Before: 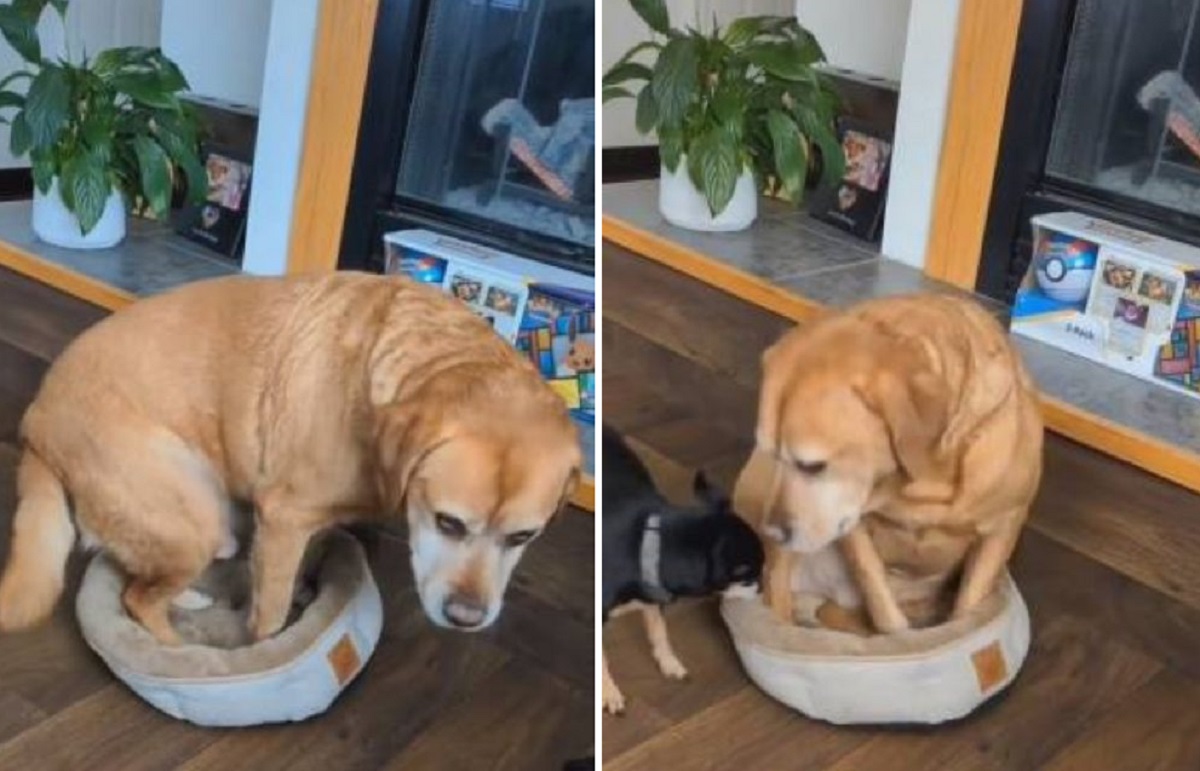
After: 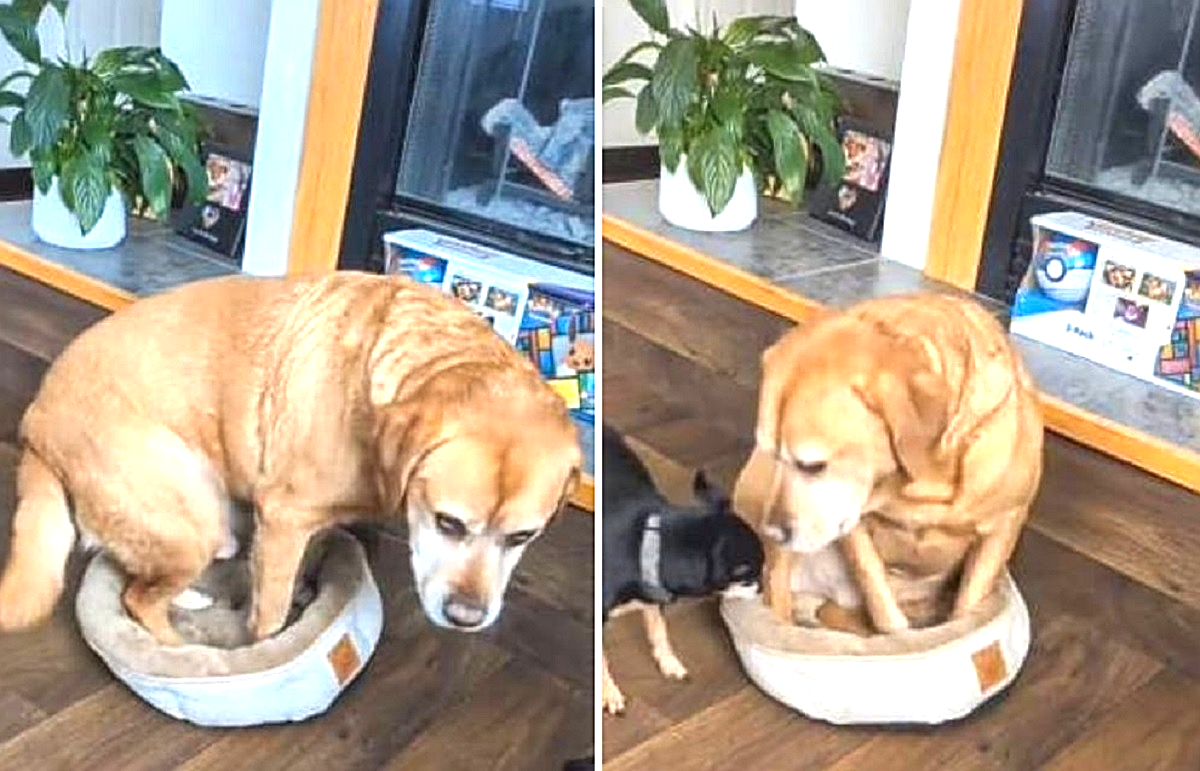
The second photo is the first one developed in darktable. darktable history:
local contrast: on, module defaults
exposure: black level correction 0, exposure 1.198 EV, compensate exposure bias true, compensate highlight preservation false
sharpen: radius 2.531, amount 0.628
tone equalizer: -7 EV 0.18 EV, -6 EV 0.12 EV, -5 EV 0.08 EV, -4 EV 0.04 EV, -2 EV -0.02 EV, -1 EV -0.04 EV, +0 EV -0.06 EV, luminance estimator HSV value / RGB max
